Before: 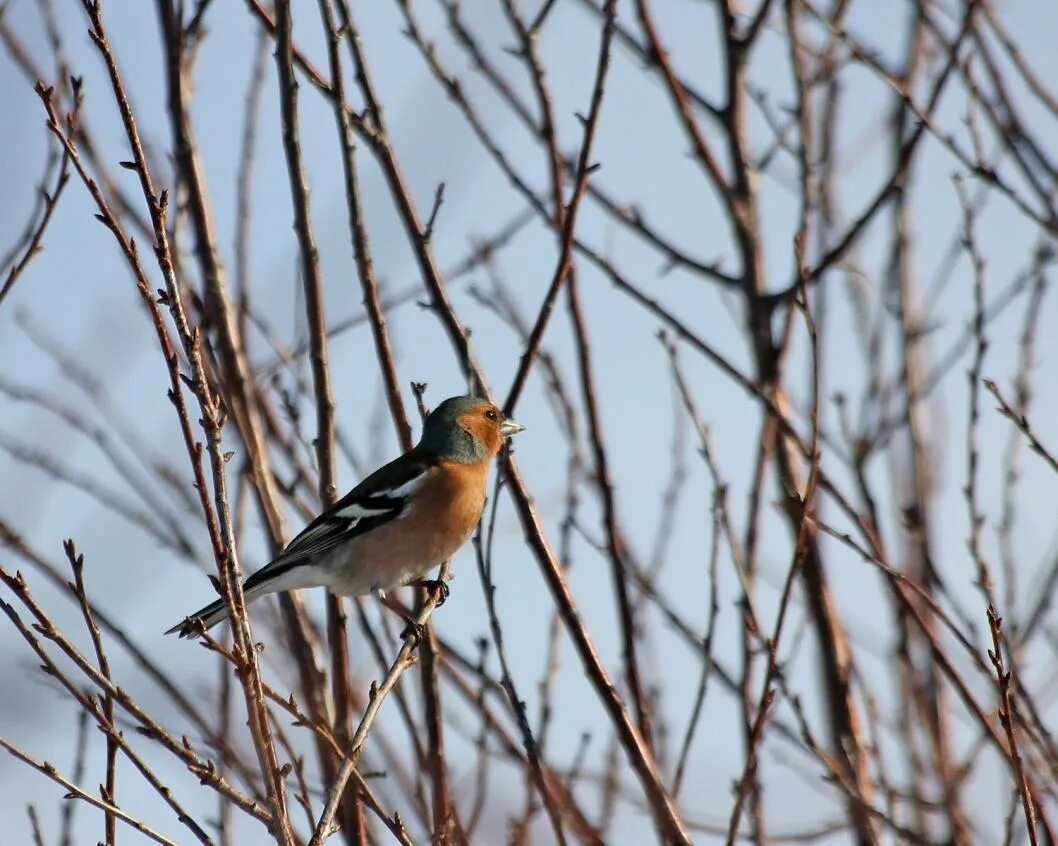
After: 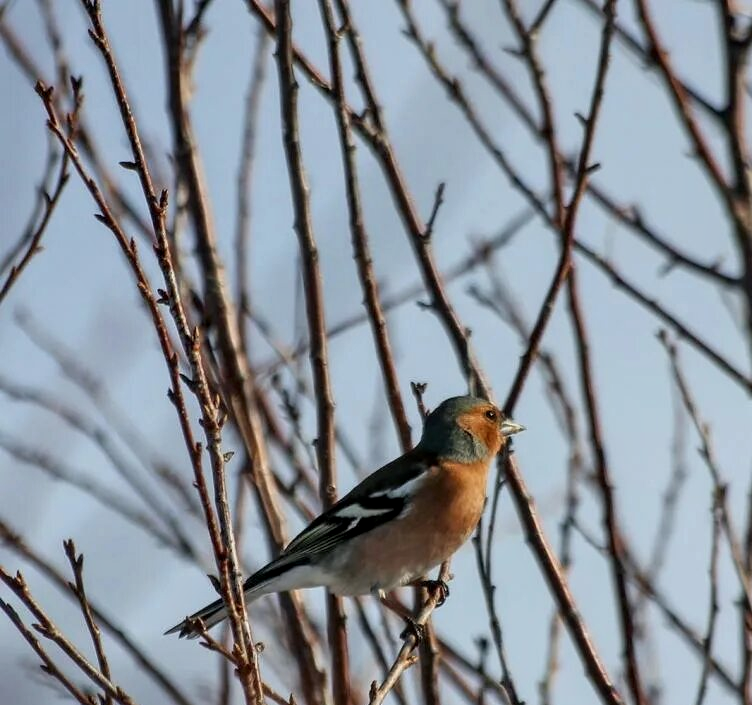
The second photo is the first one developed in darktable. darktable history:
crop: right 28.885%, bottom 16.626%
local contrast: on, module defaults
exposure: exposure -0.153 EV, compensate highlight preservation false
